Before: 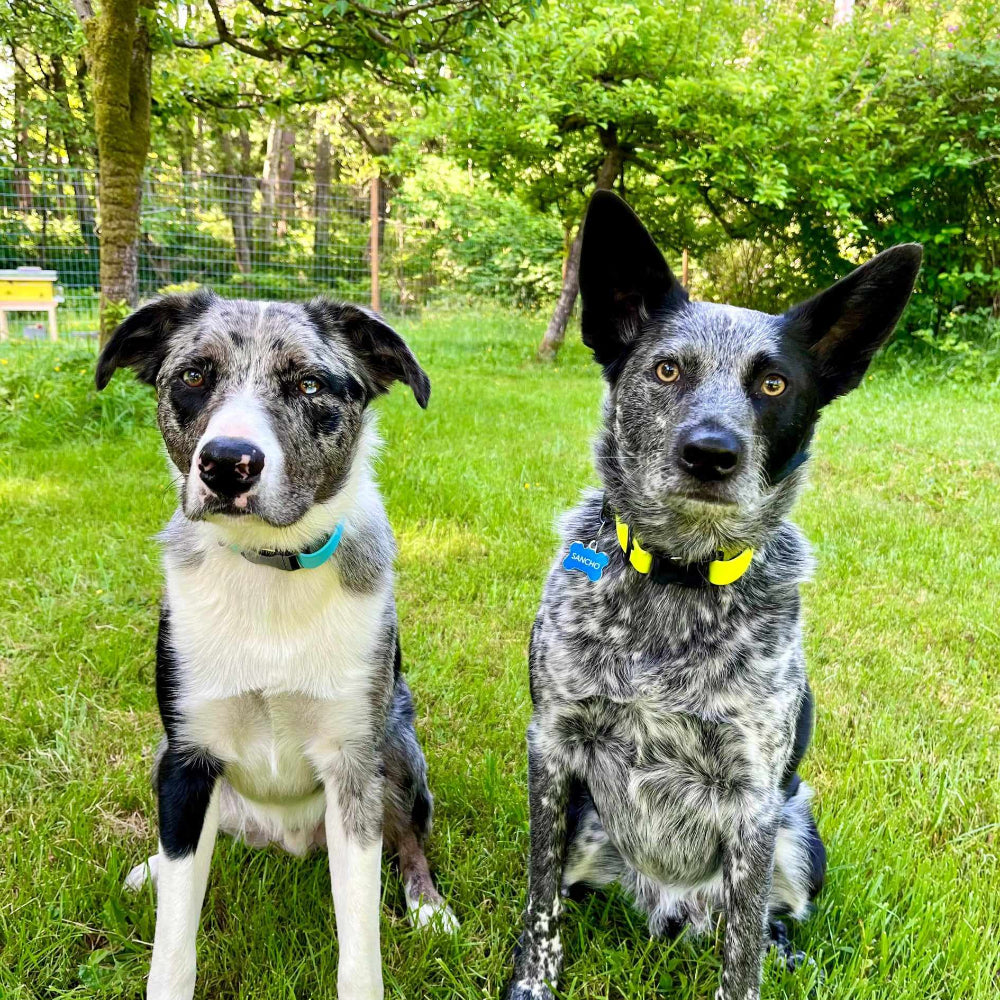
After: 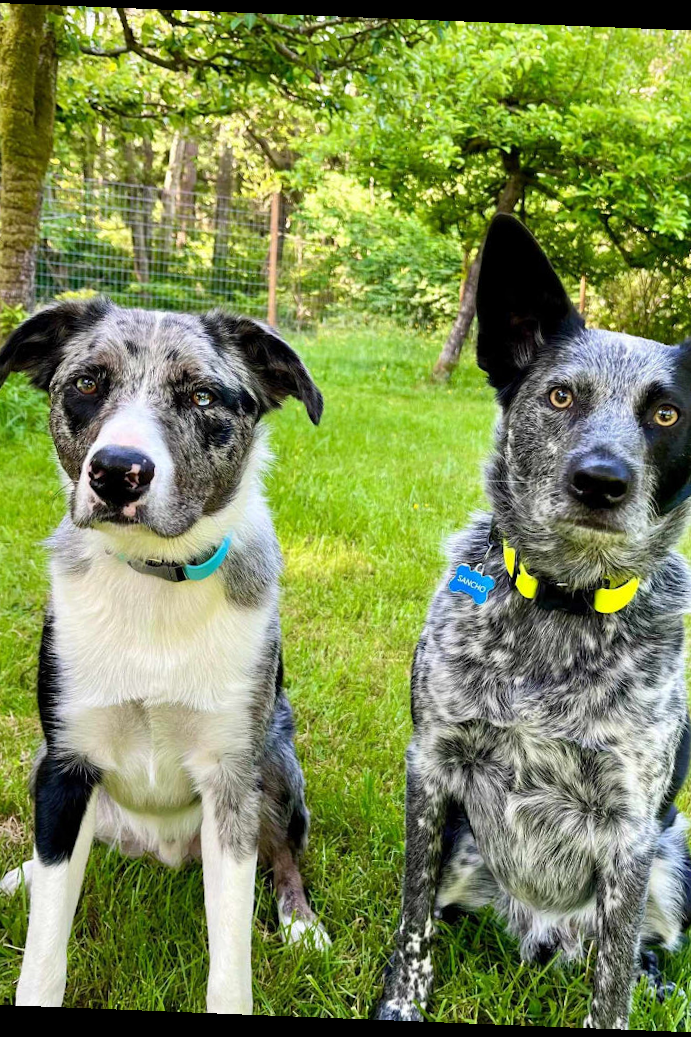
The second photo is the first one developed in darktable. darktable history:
rotate and perspective: rotation 2.27°, automatic cropping off
crop and rotate: left 12.648%, right 20.685%
